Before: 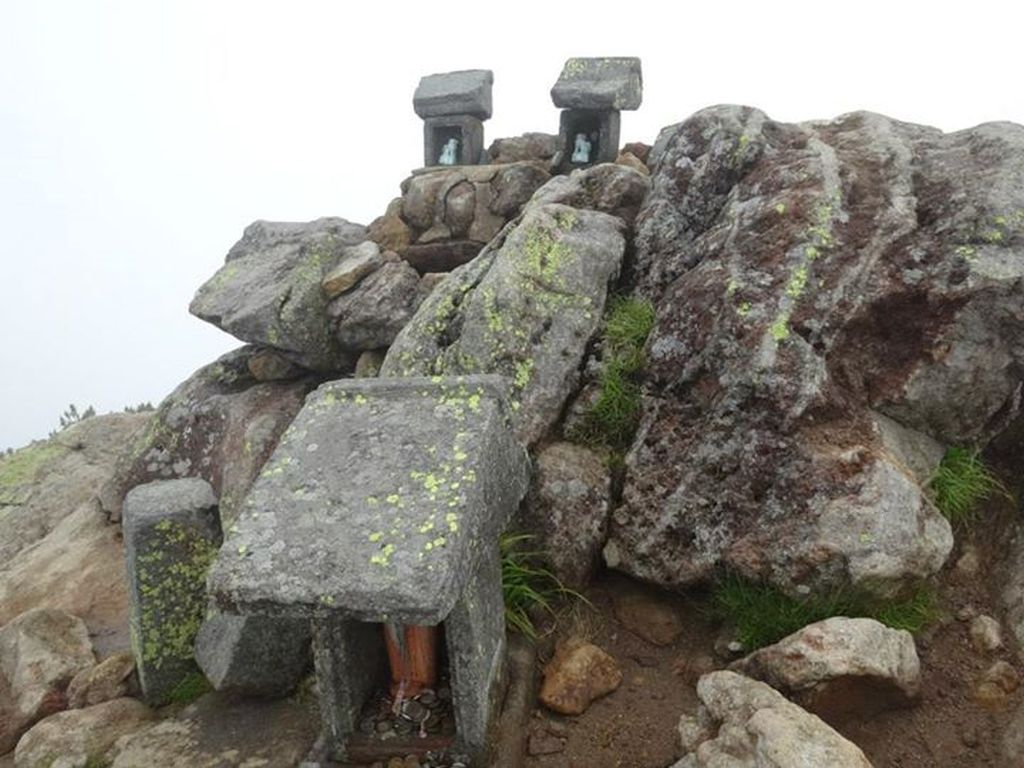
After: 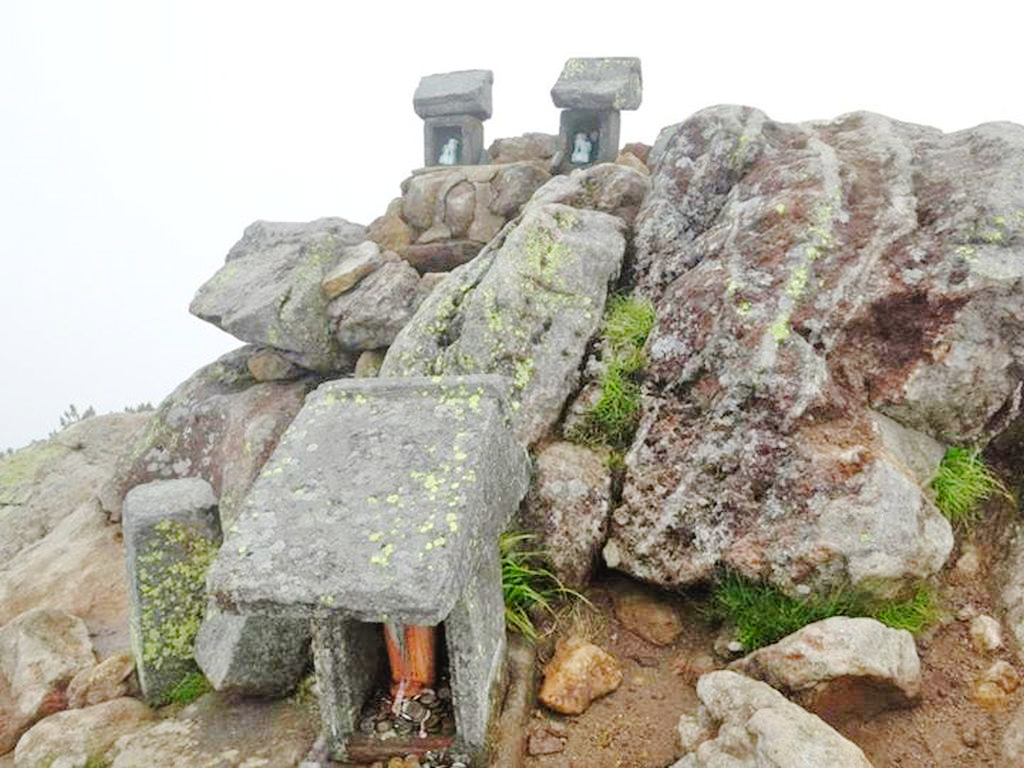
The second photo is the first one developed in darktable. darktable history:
tone curve: curves: ch0 [(0, 0) (0.003, 0.014) (0.011, 0.017) (0.025, 0.023) (0.044, 0.035) (0.069, 0.04) (0.1, 0.062) (0.136, 0.099) (0.177, 0.152) (0.224, 0.214) (0.277, 0.291) (0.335, 0.383) (0.399, 0.487) (0.468, 0.581) (0.543, 0.662) (0.623, 0.738) (0.709, 0.802) (0.801, 0.871) (0.898, 0.936) (1, 1)], preserve colors none
tone equalizer: -7 EV 0.156 EV, -6 EV 0.57 EV, -5 EV 1.16 EV, -4 EV 1.34 EV, -3 EV 1.18 EV, -2 EV 0.6 EV, -1 EV 0.161 EV
